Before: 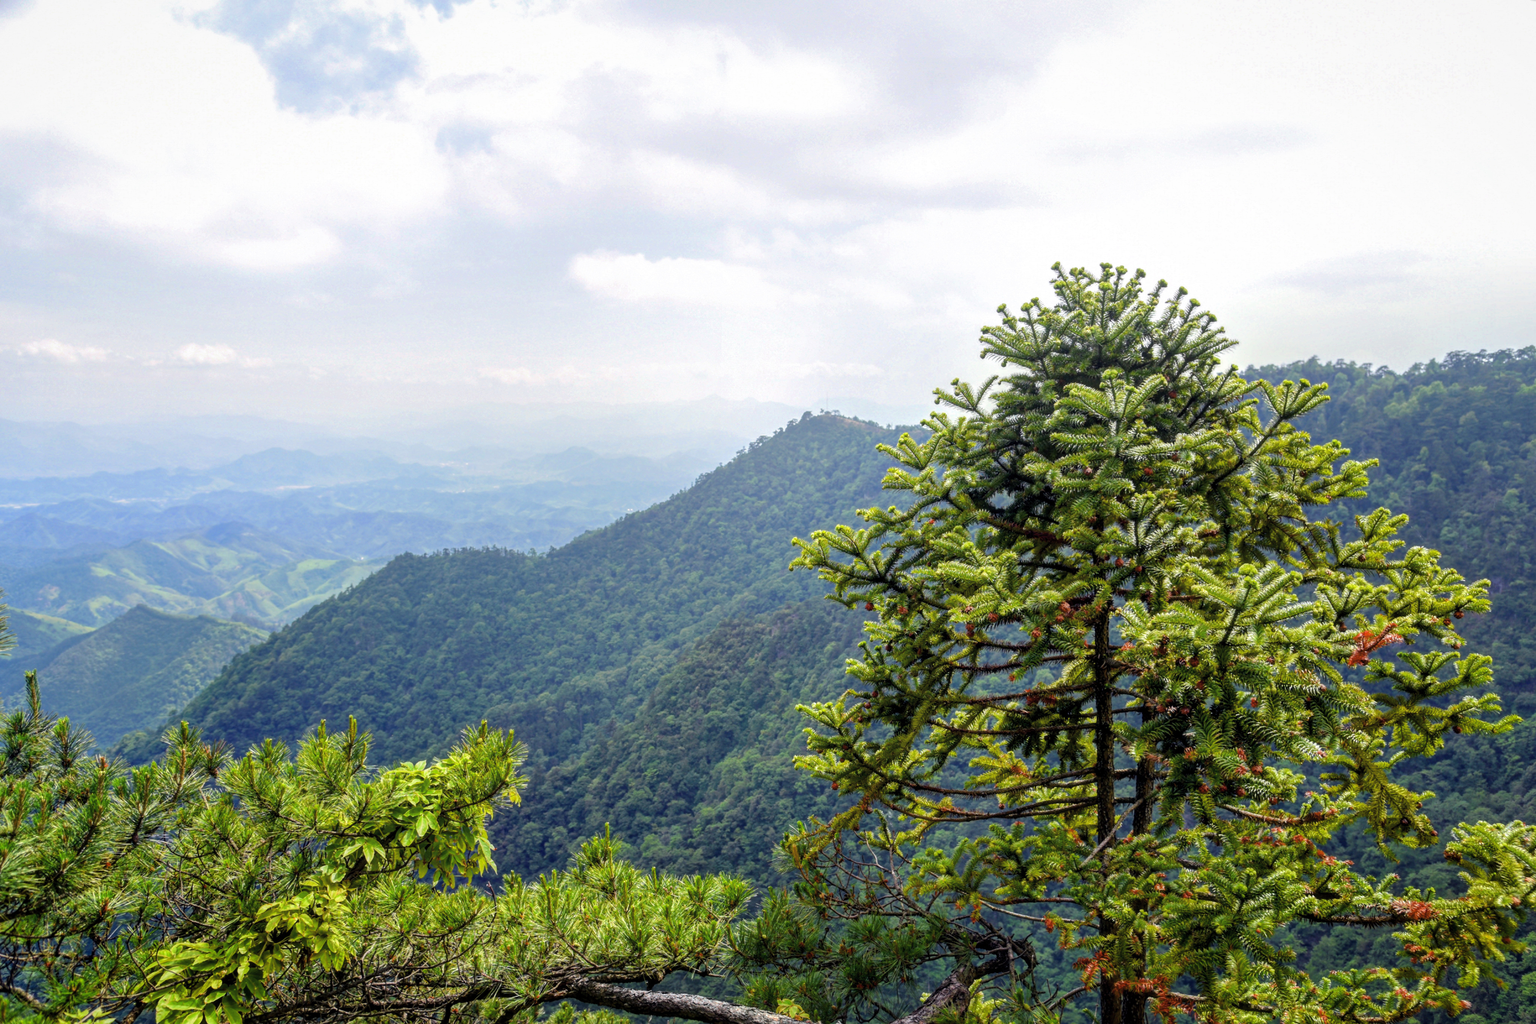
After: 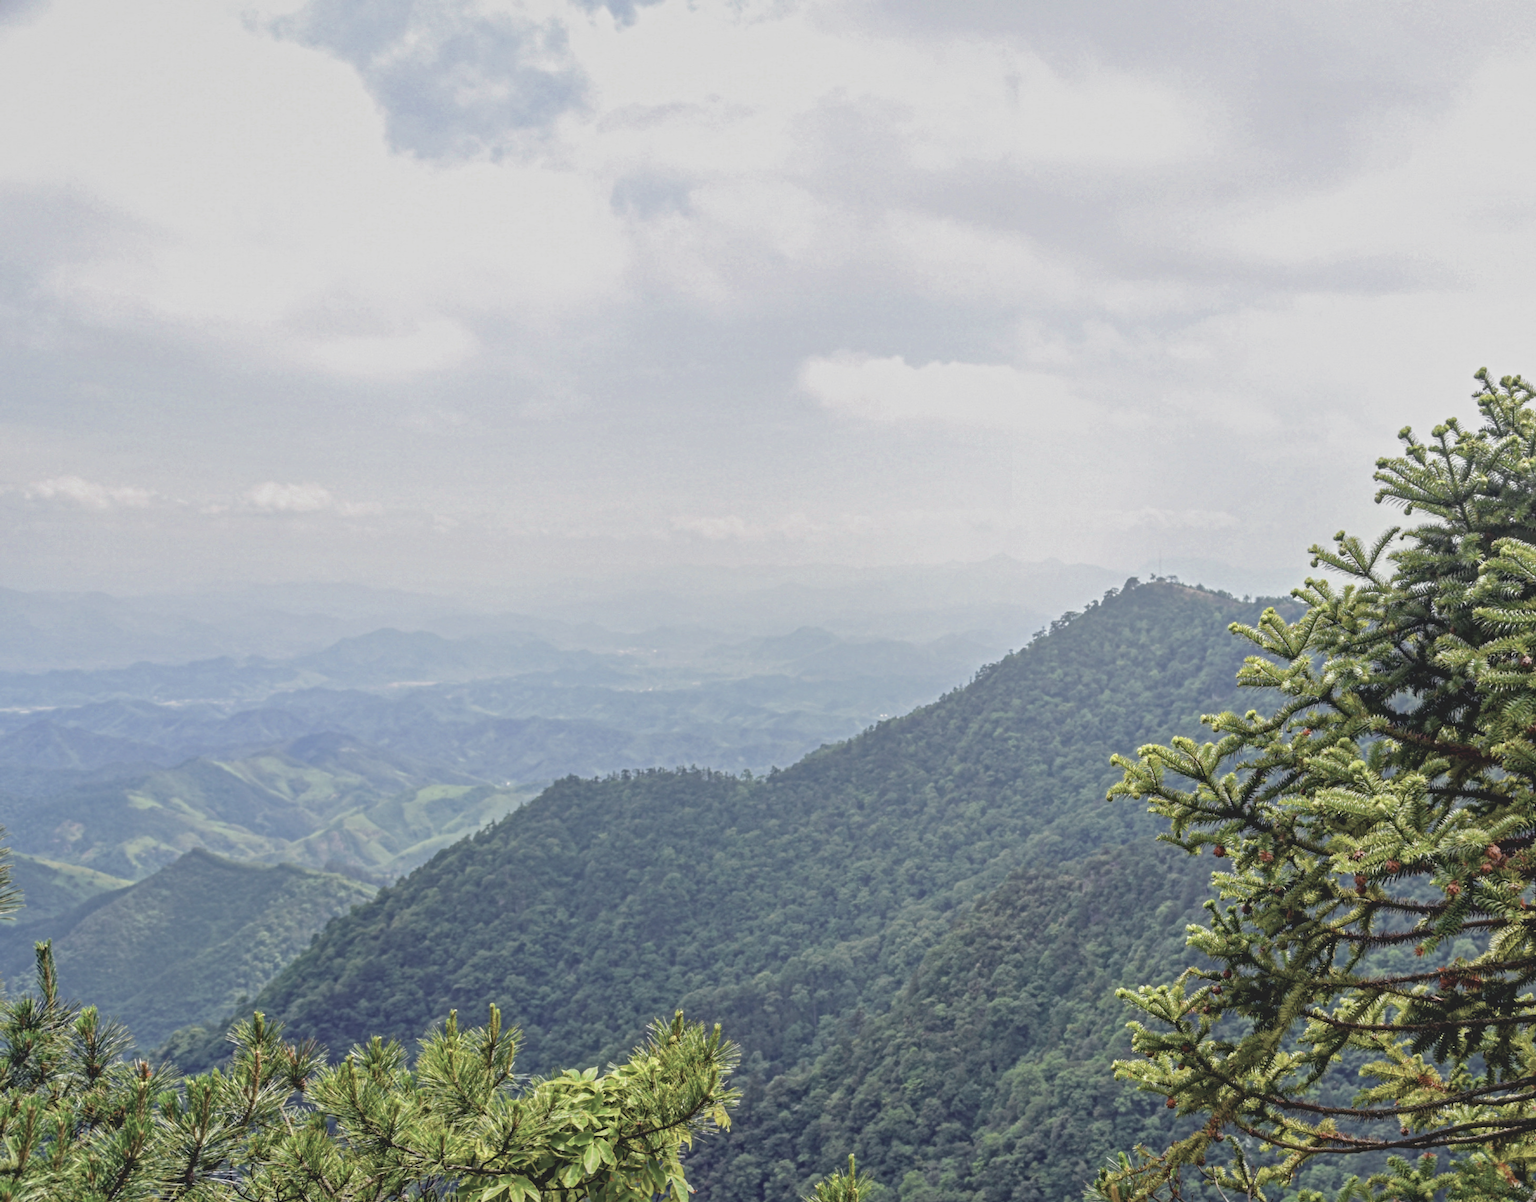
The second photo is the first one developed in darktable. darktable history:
crop: right 28.68%, bottom 16.323%
contrast equalizer: y [[0.5, 0.501, 0.525, 0.597, 0.58, 0.514], [0.5 ×6], [0.5 ×6], [0 ×6], [0 ×6]]
contrast brightness saturation: contrast -0.264, saturation -0.425
